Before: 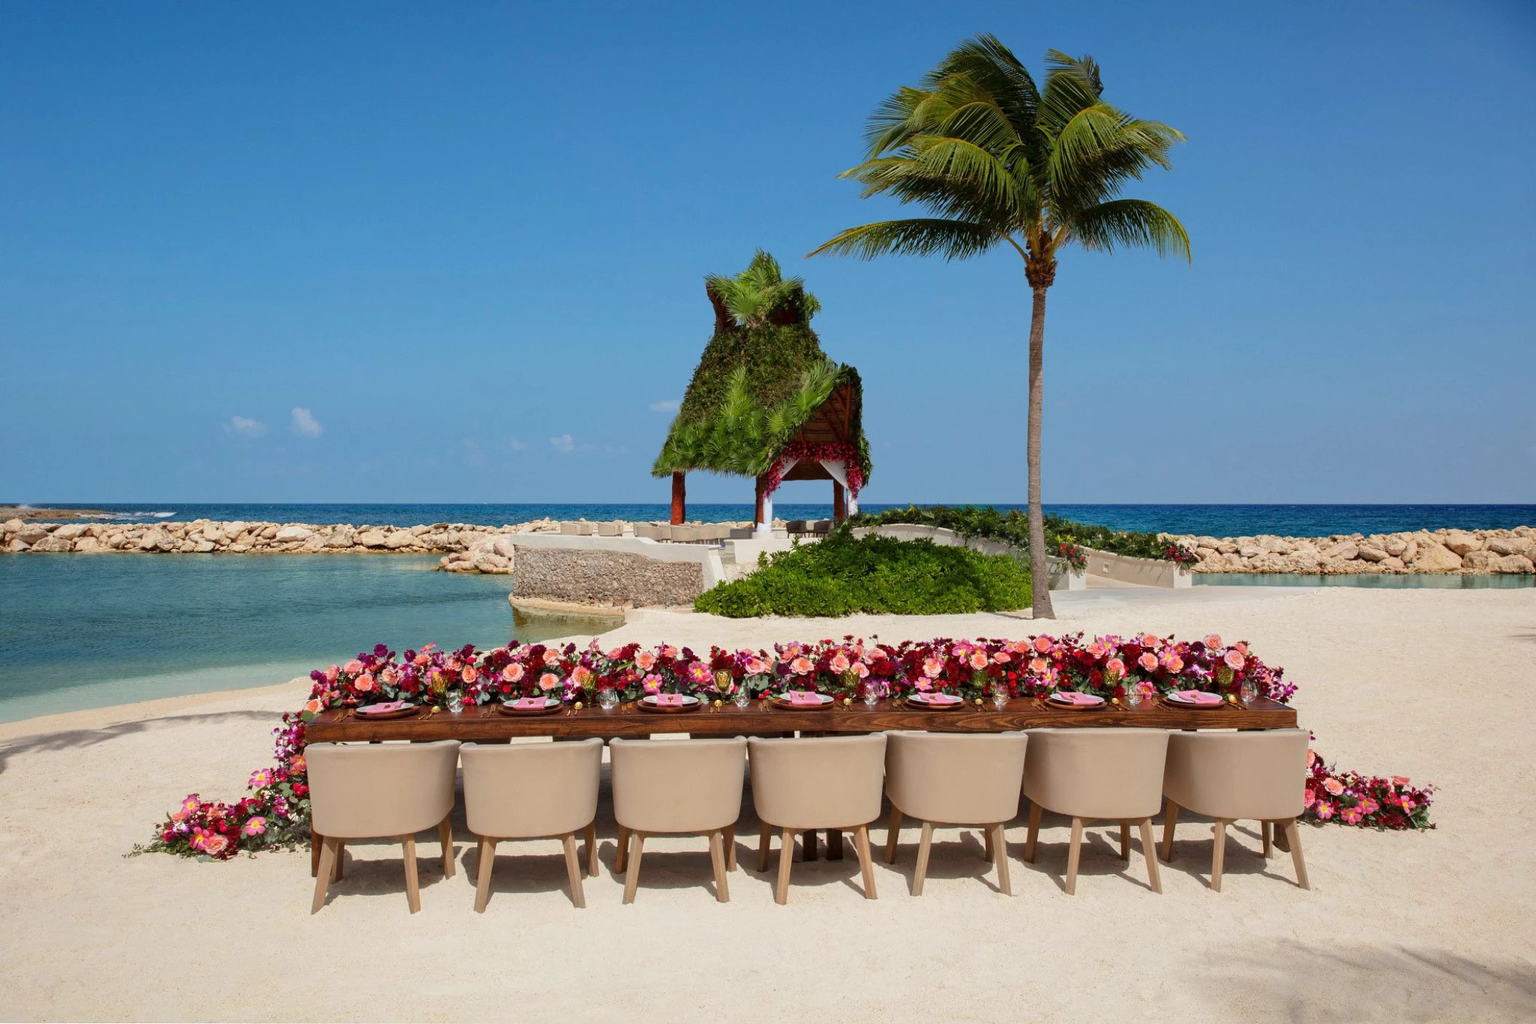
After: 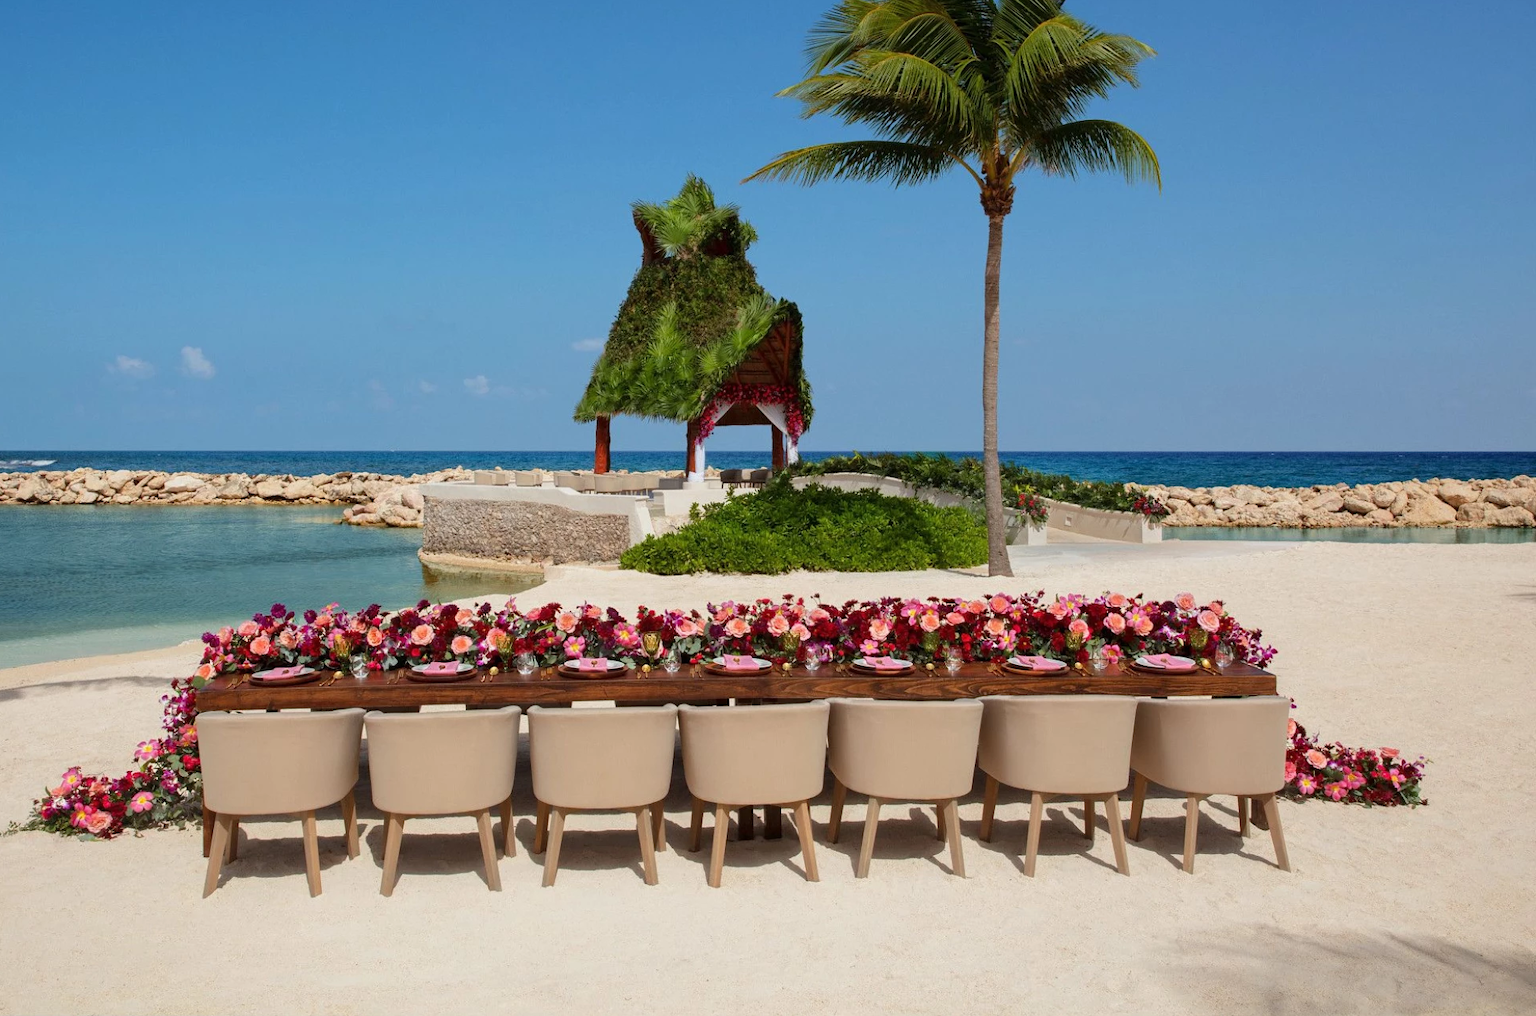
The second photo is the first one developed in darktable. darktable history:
crop and rotate: left 8.152%, top 8.785%
